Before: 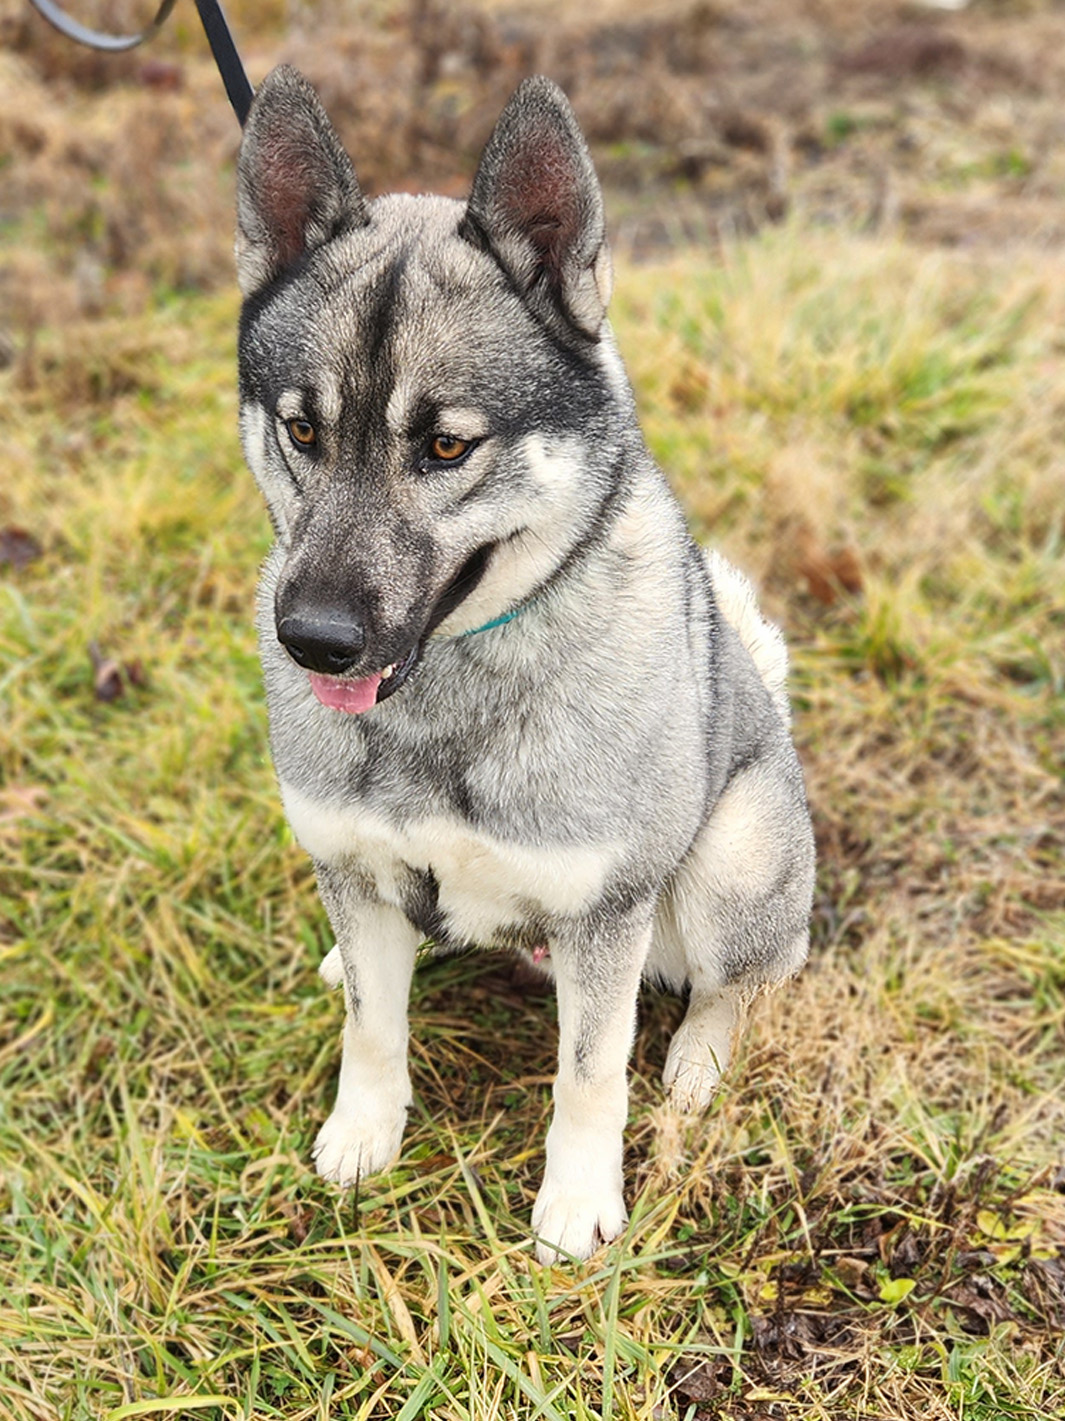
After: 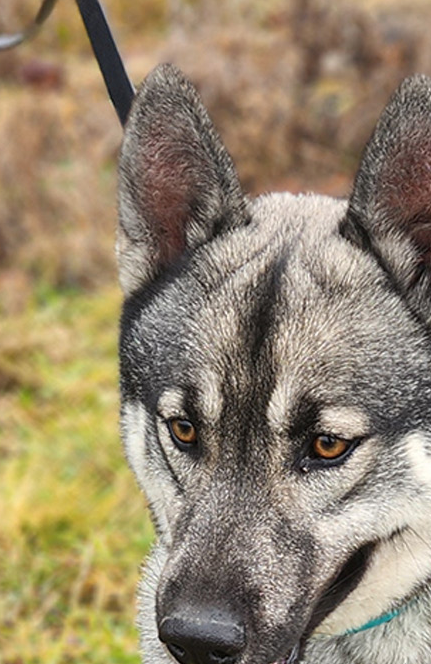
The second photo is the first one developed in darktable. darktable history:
crop and rotate: left 11.19%, top 0.091%, right 48.291%, bottom 53.121%
